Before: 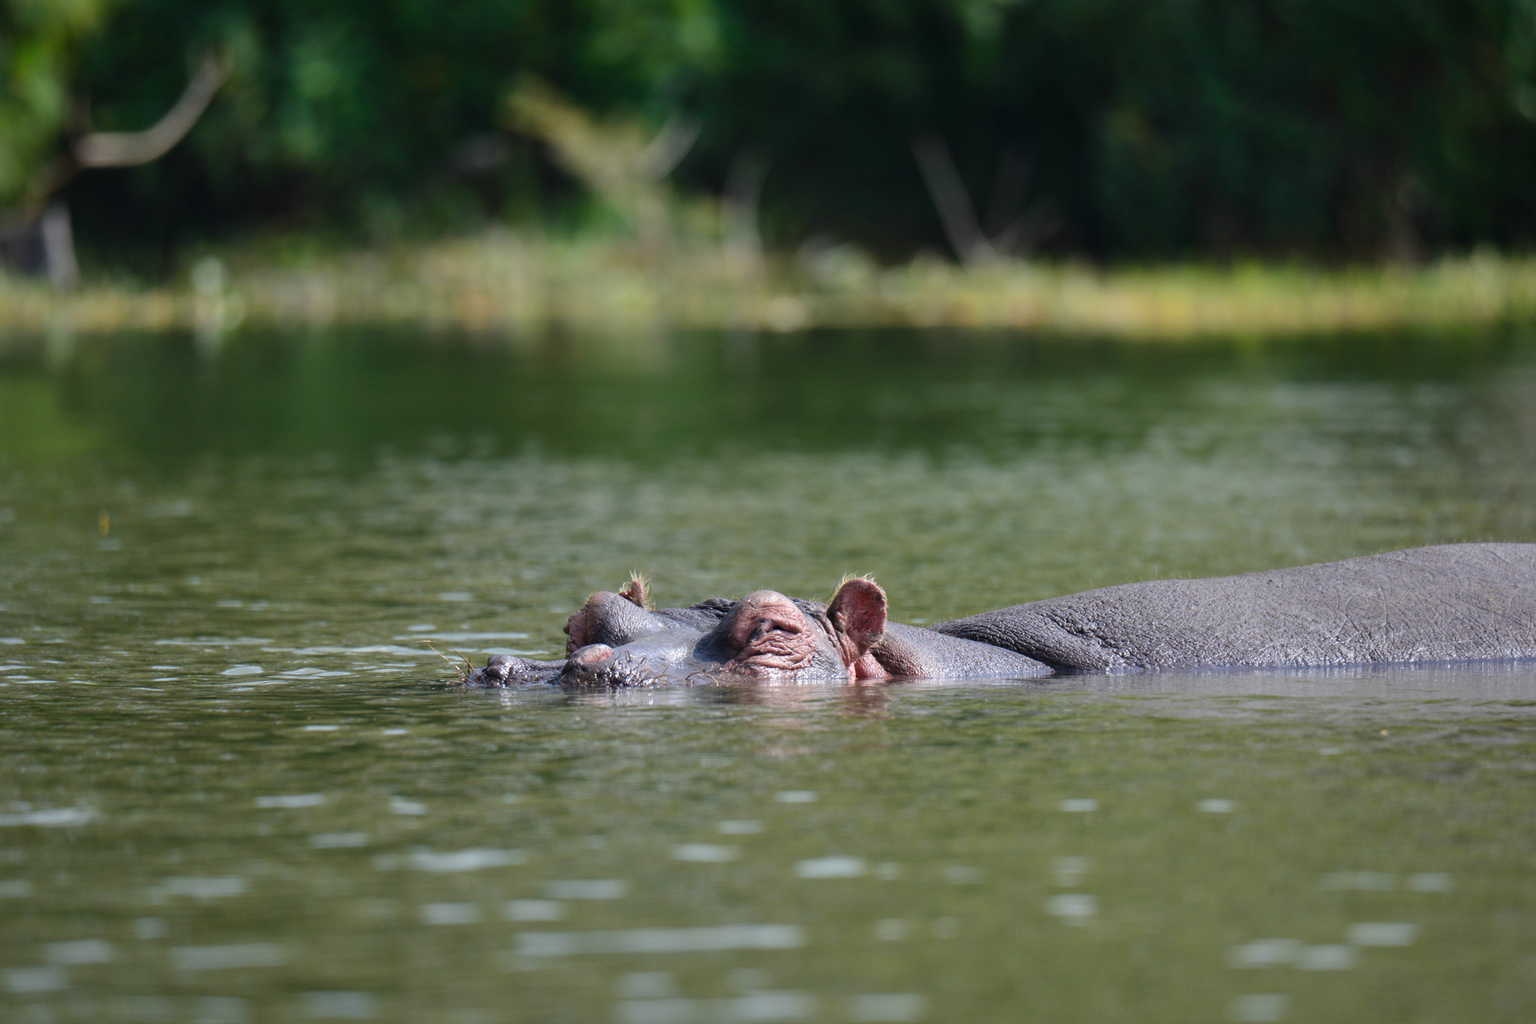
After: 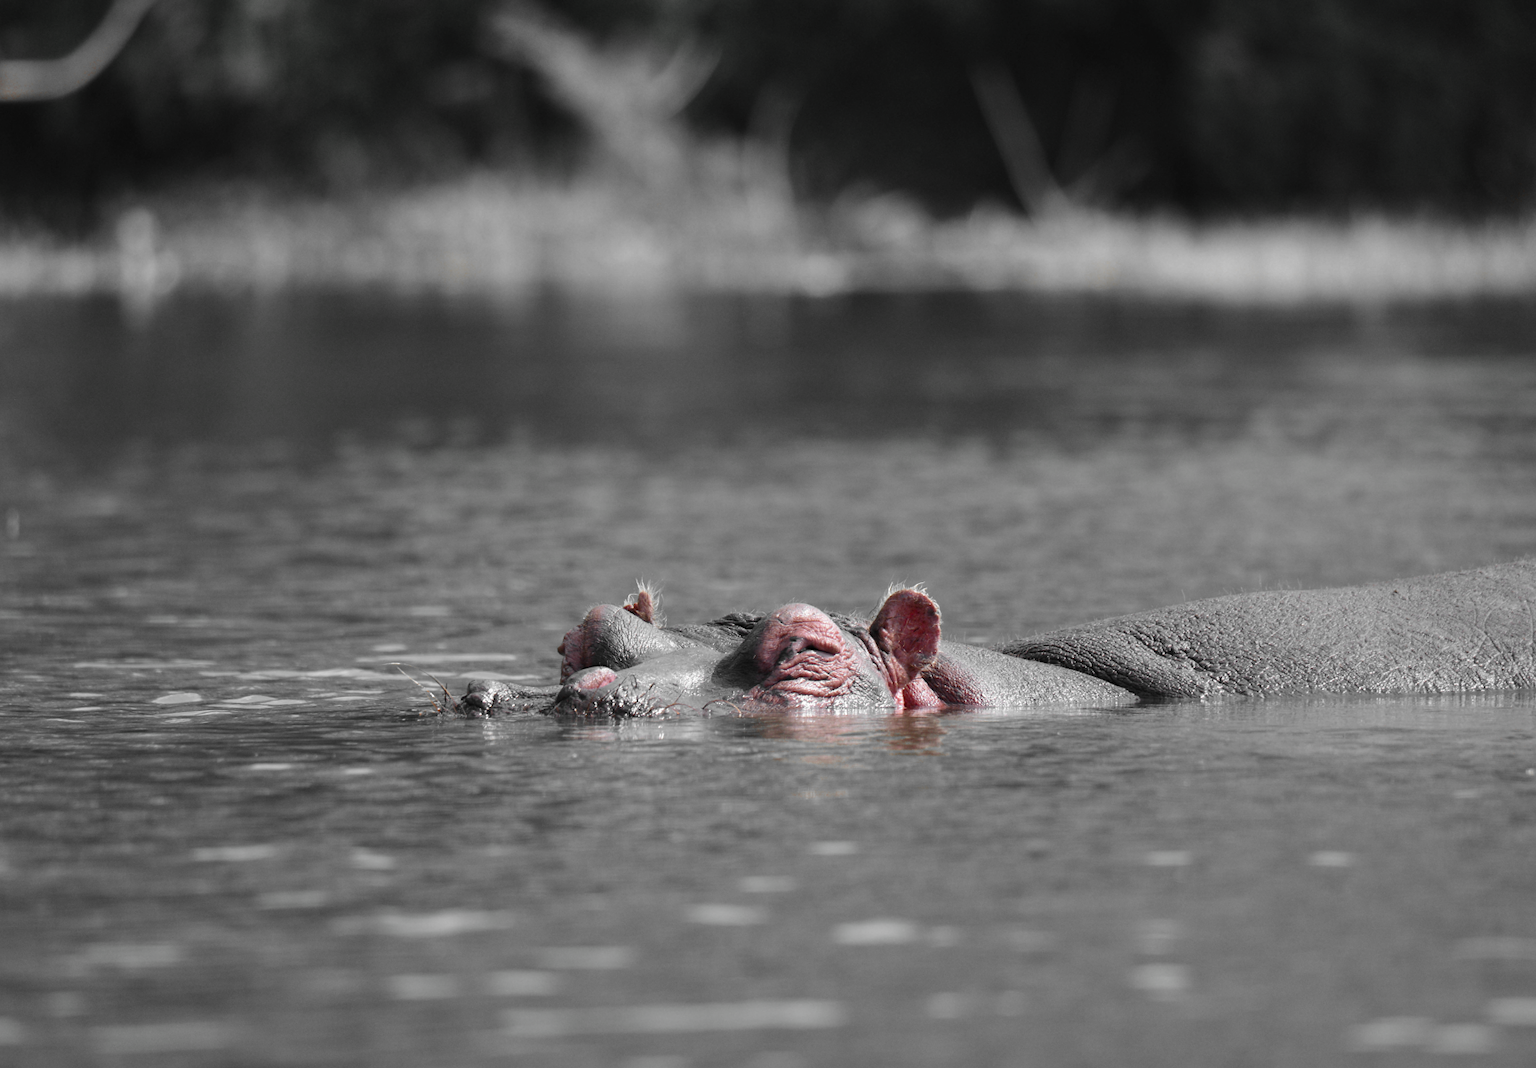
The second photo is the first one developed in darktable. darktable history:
color zones: curves: ch0 [(0, 0.497) (0.096, 0.361) (0.221, 0.538) (0.429, 0.5) (0.571, 0.5) (0.714, 0.5) (0.857, 0.5) (1, 0.497)]; ch1 [(0, 0.5) (0.143, 0.5) (0.257, -0.002) (0.429, 0.04) (0.571, -0.001) (0.714, -0.015) (0.857, 0.024) (1, 0.5)]
crop: left 6.096%, top 8.018%, right 9.524%, bottom 3.941%
